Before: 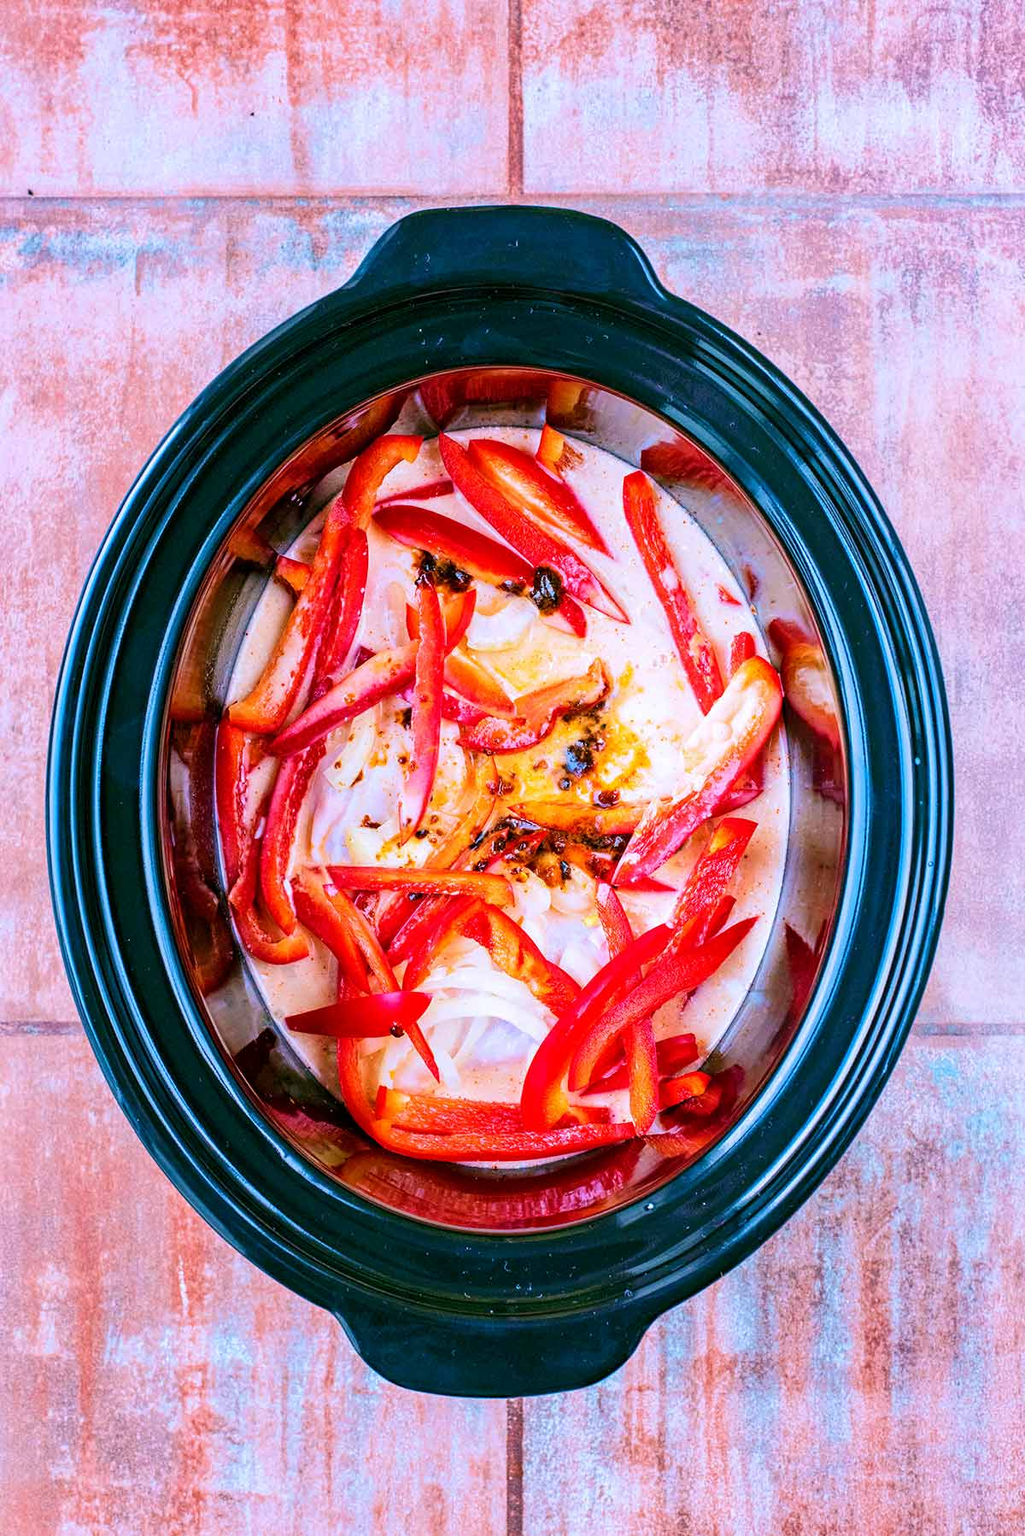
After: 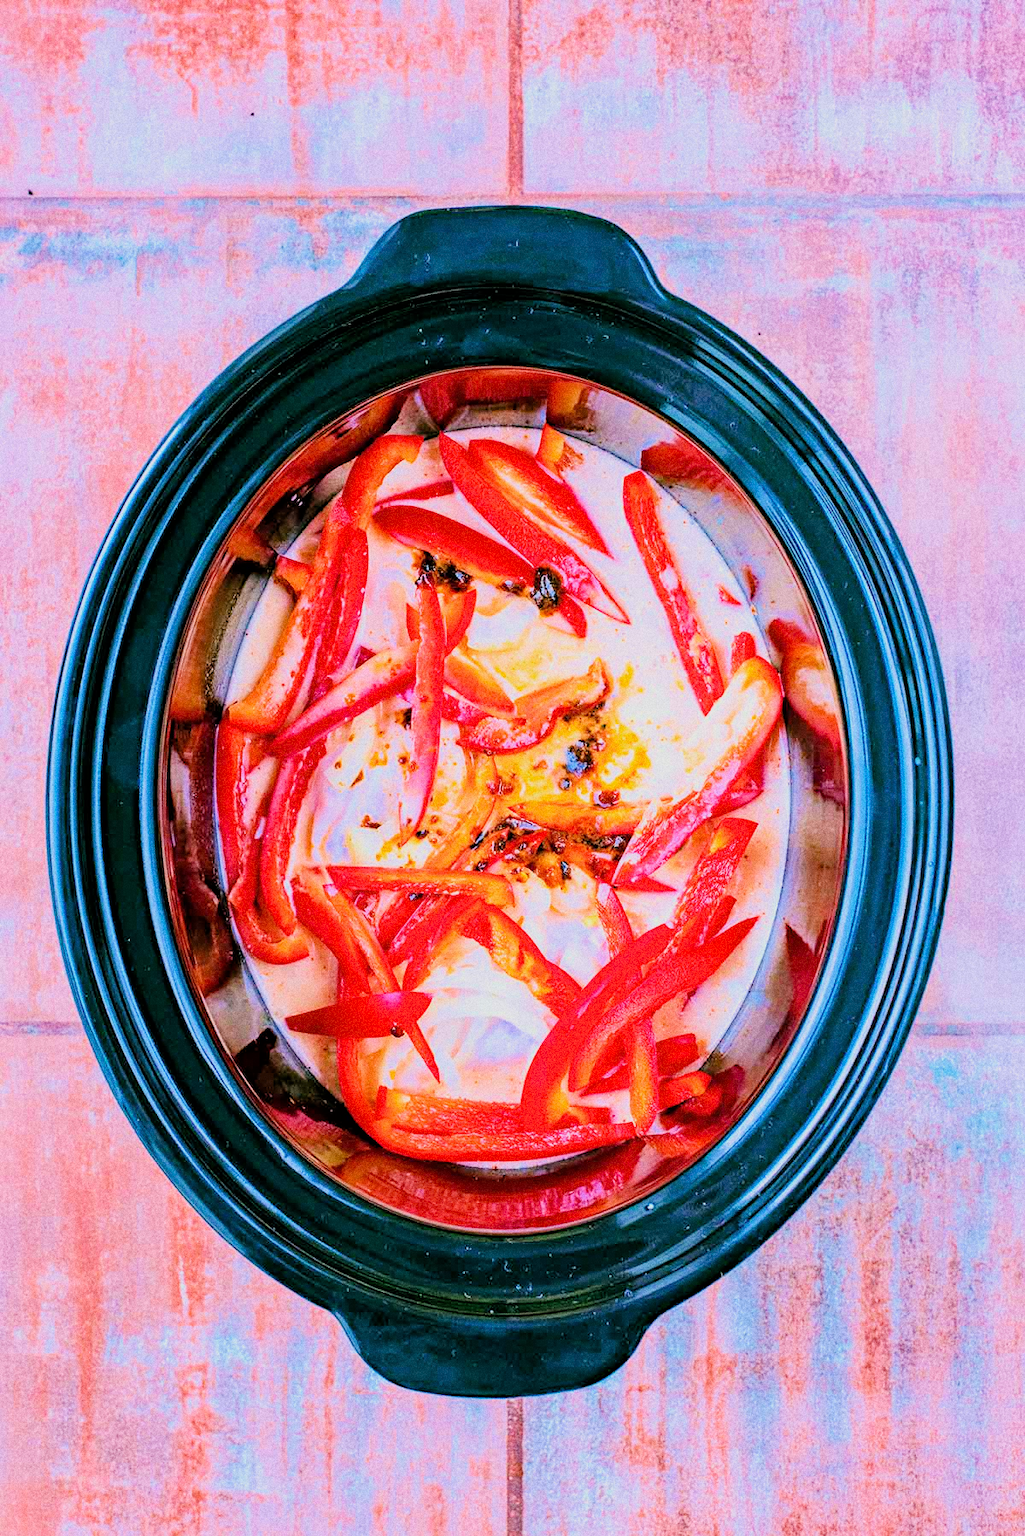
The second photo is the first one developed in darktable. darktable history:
exposure: black level correction 0, exposure 1.1 EV, compensate highlight preservation false
filmic rgb: black relative exposure -6.15 EV, white relative exposure 6.96 EV, hardness 2.23, color science v6 (2022)
haze removal: compatibility mode true, adaptive false
grain: coarseness 8.68 ISO, strength 31.94%
